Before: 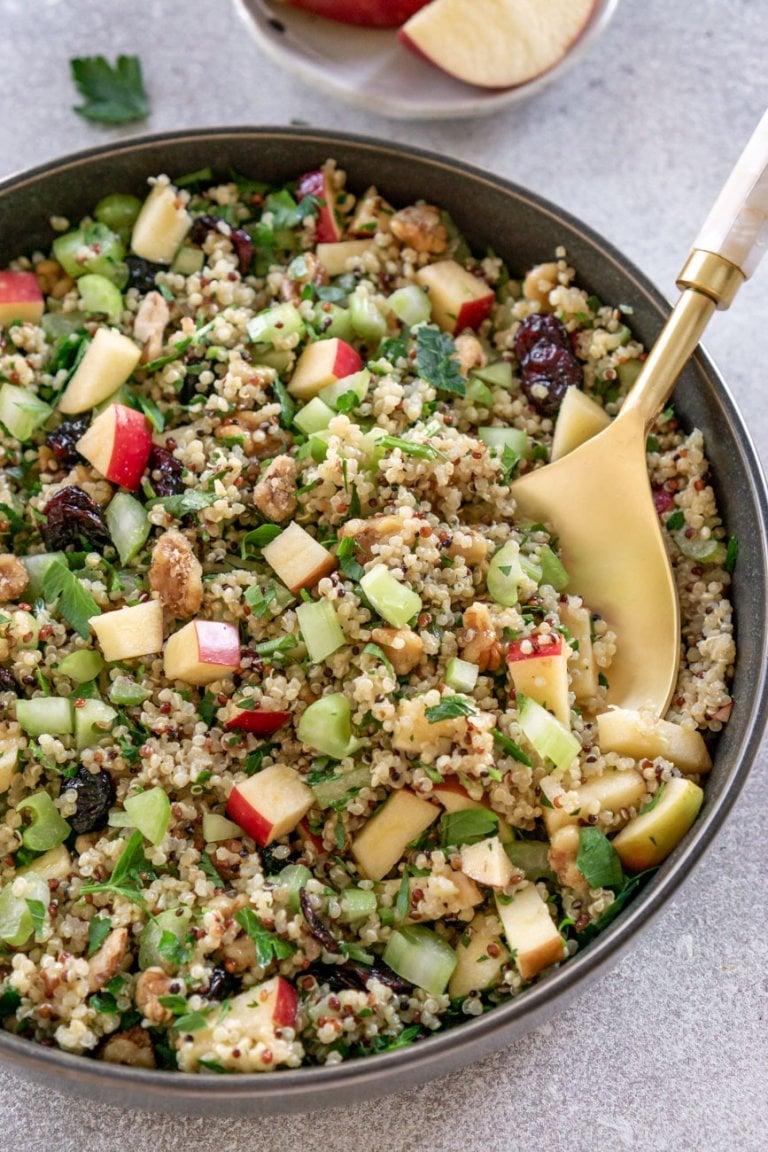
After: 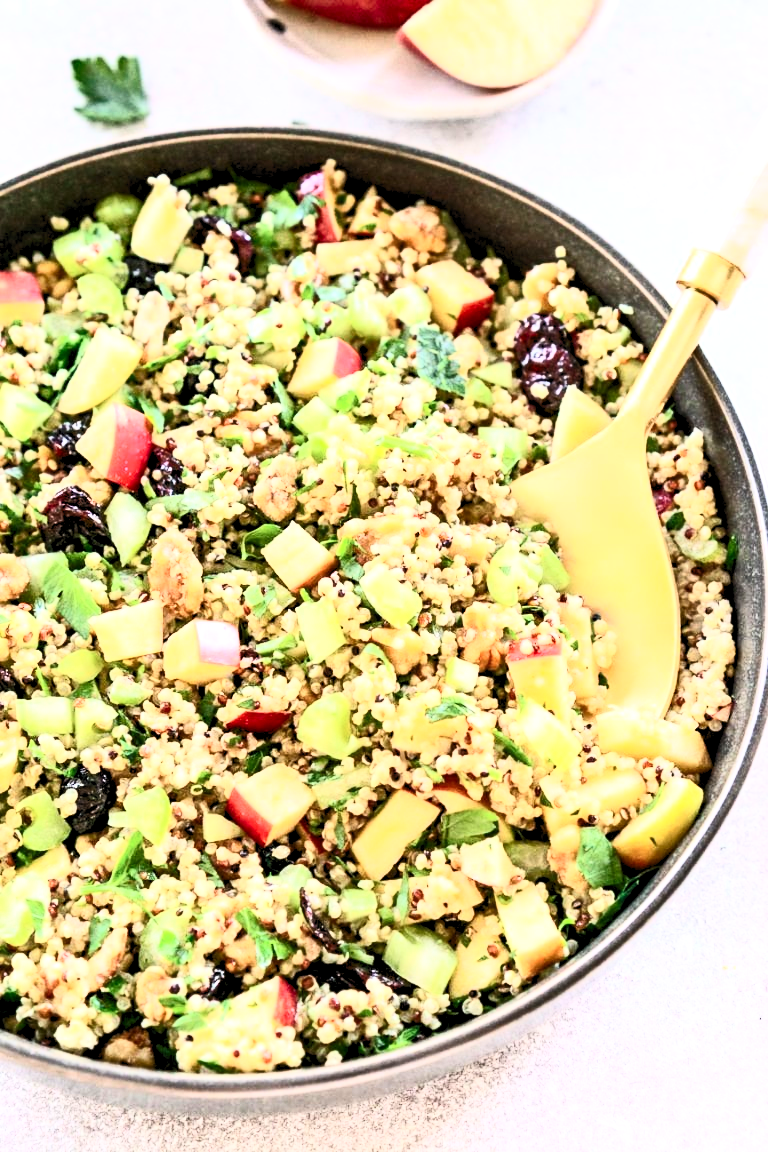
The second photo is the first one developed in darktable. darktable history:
contrast brightness saturation: contrast 0.62, brightness 0.34, saturation 0.14
rgb levels: levels [[0.013, 0.434, 0.89], [0, 0.5, 1], [0, 0.5, 1]]
exposure: black level correction -0.002, exposure 0.54 EV, compensate highlight preservation false
